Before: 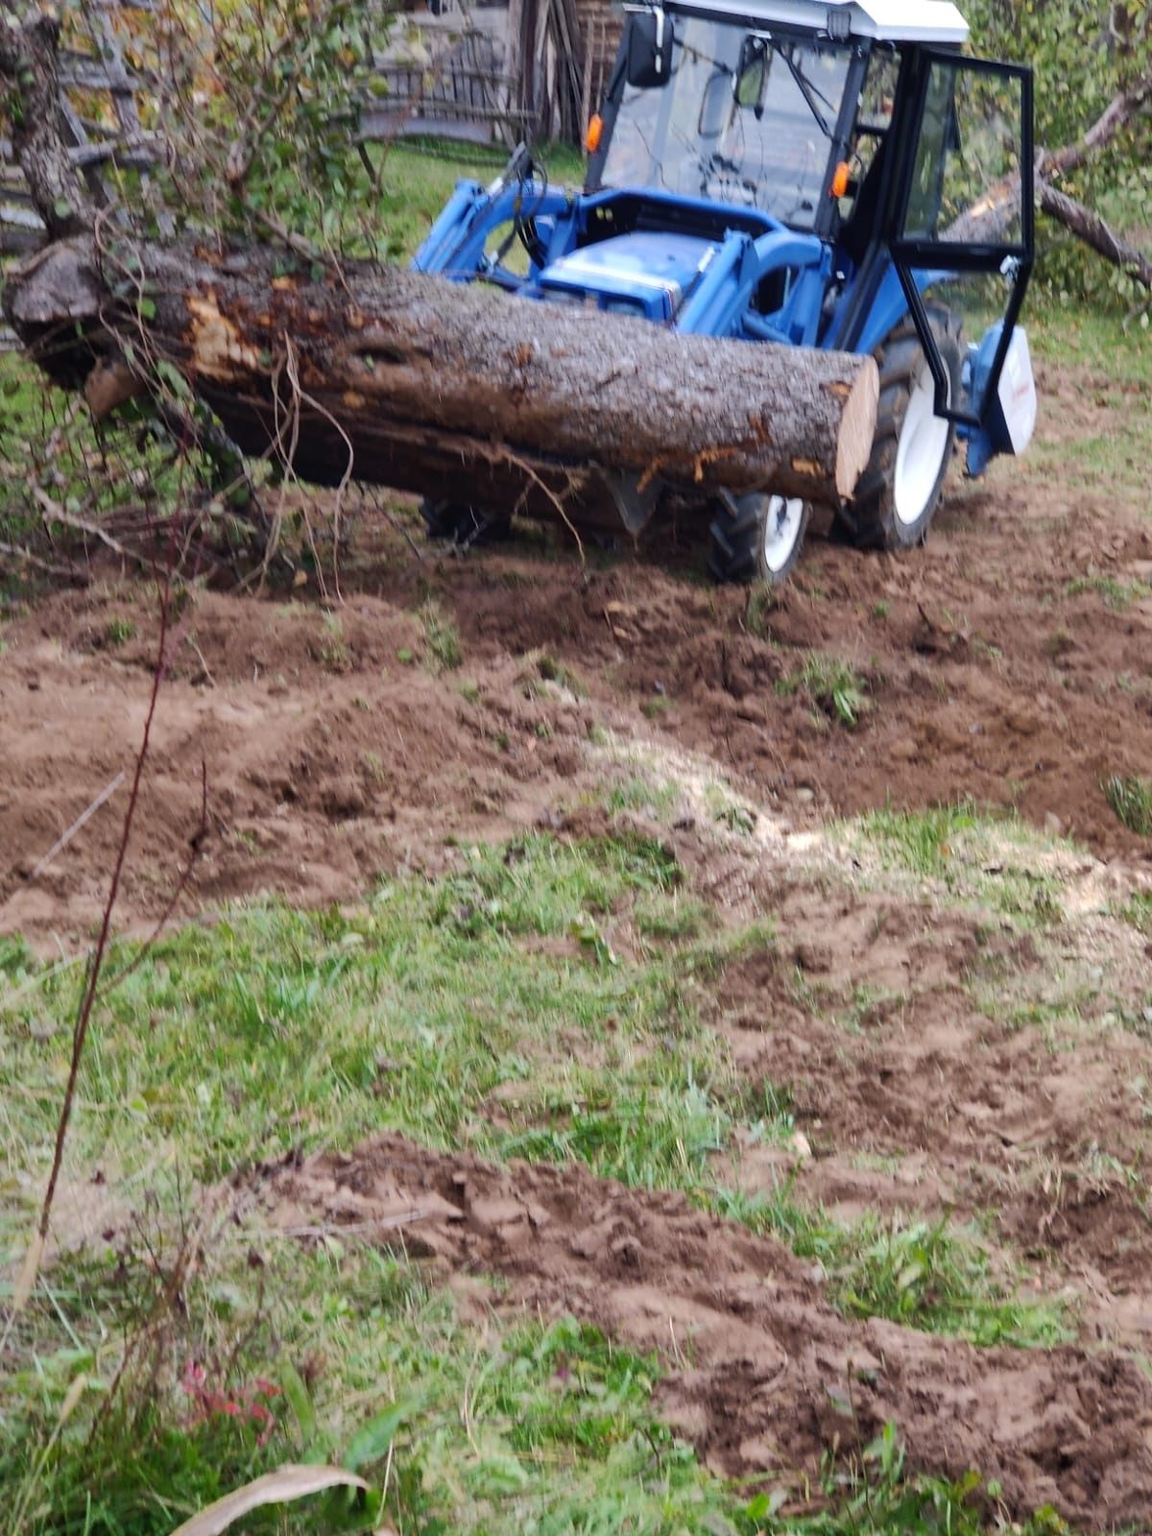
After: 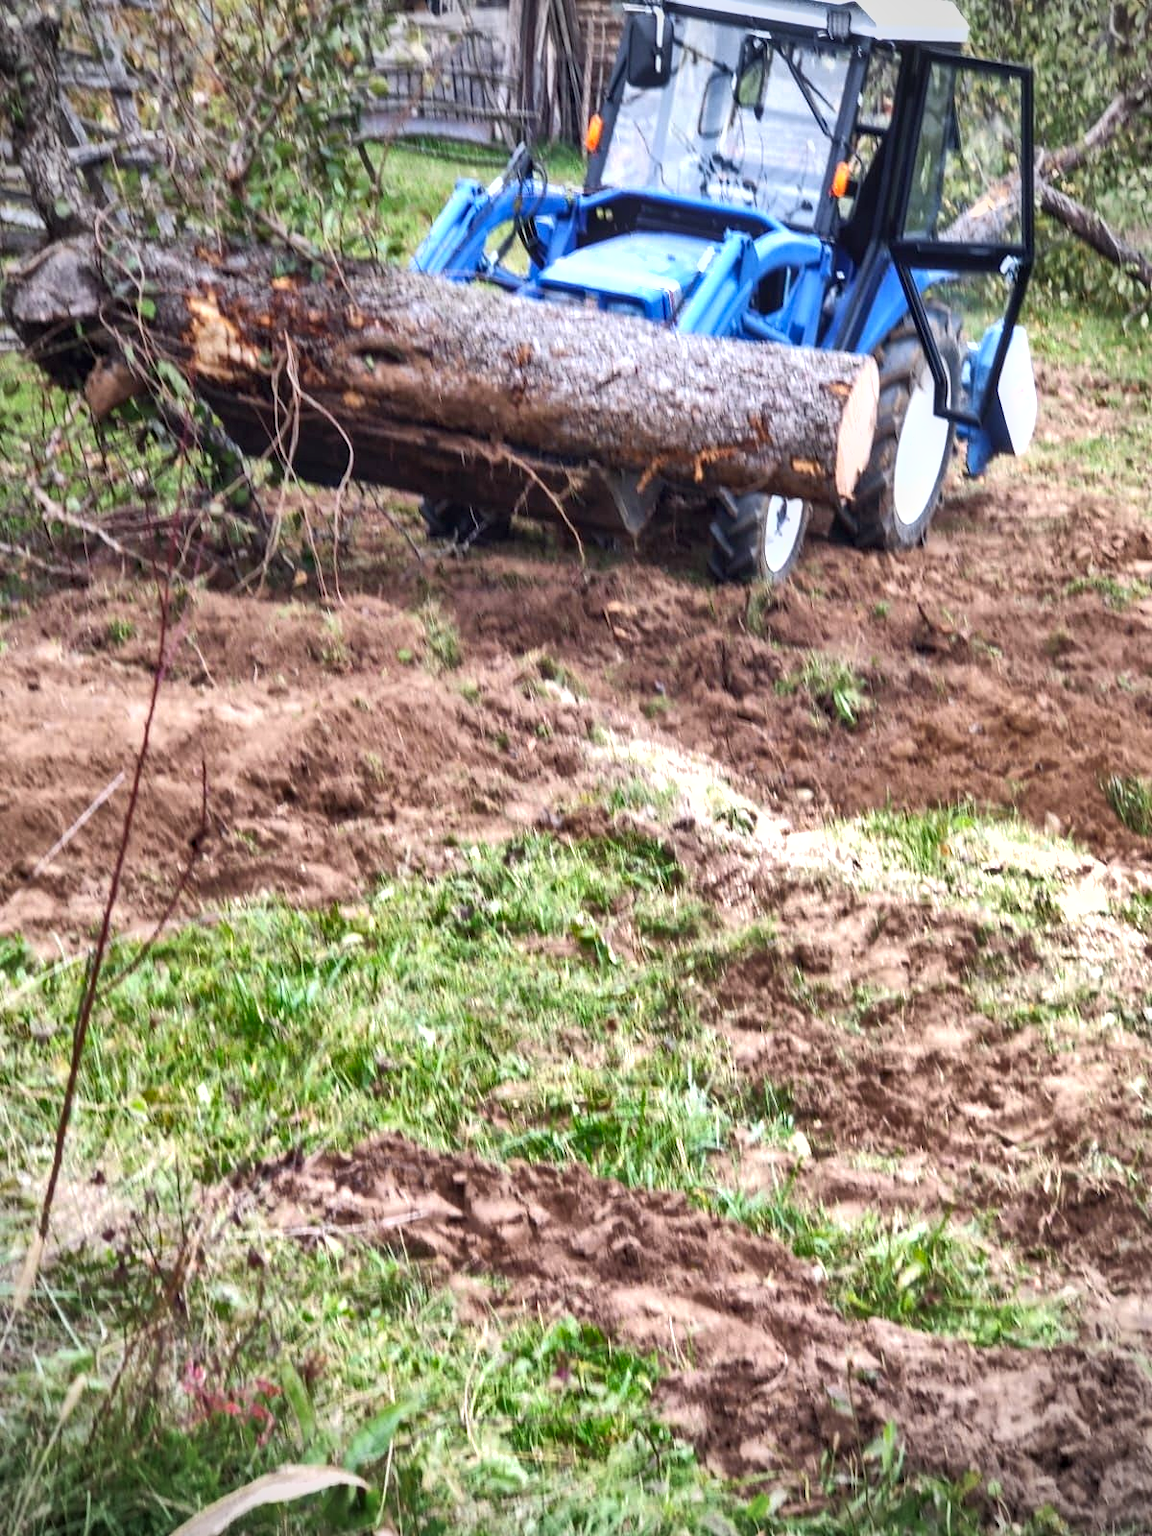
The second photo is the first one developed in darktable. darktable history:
exposure: exposure 0.921 EV, compensate highlight preservation false
shadows and highlights: shadows 30.69, highlights -62.93, soften with gaussian
vignetting: unbound false
local contrast: on, module defaults
